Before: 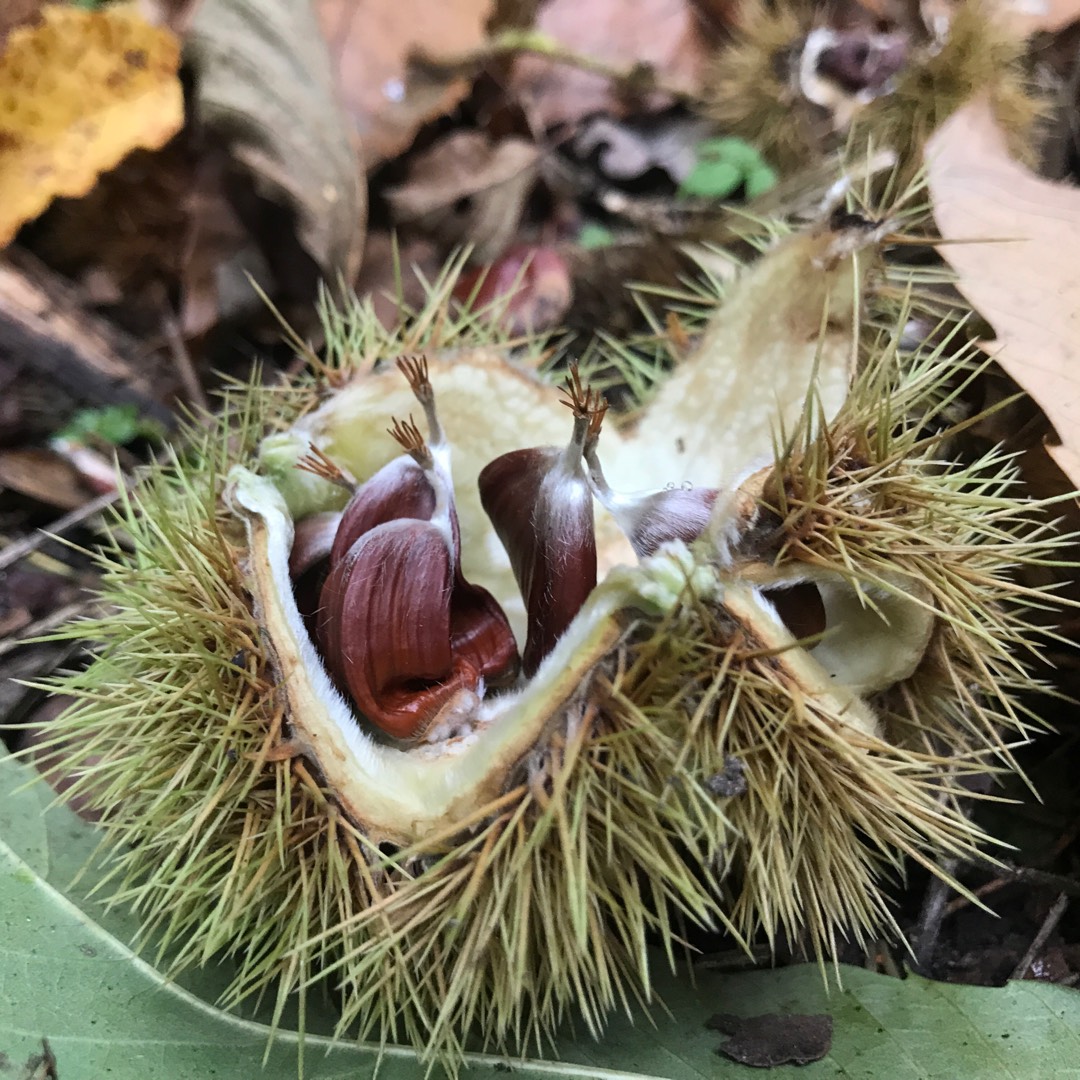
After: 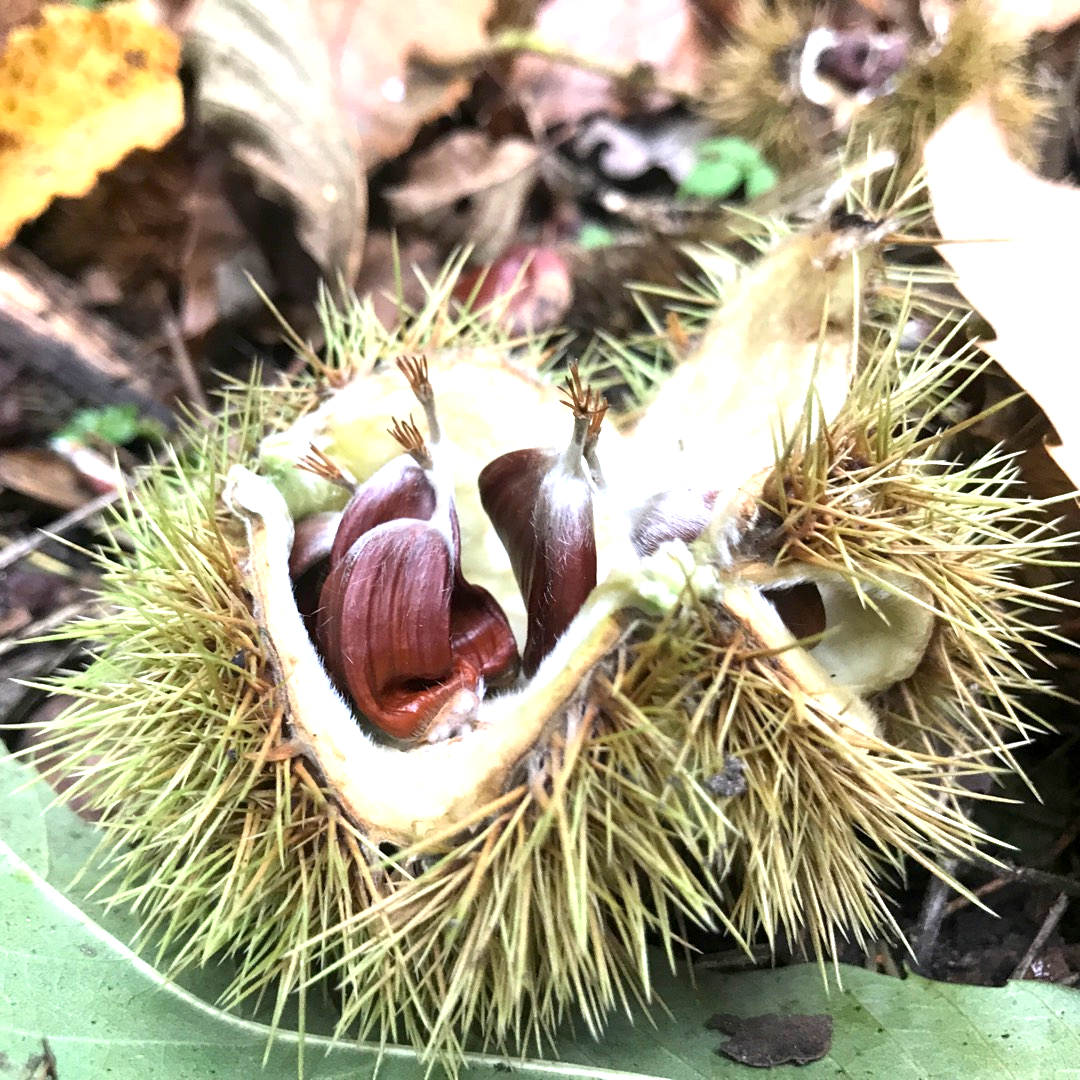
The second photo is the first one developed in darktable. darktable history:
exposure: black level correction 0.001, exposure 1.127 EV, compensate highlight preservation false
